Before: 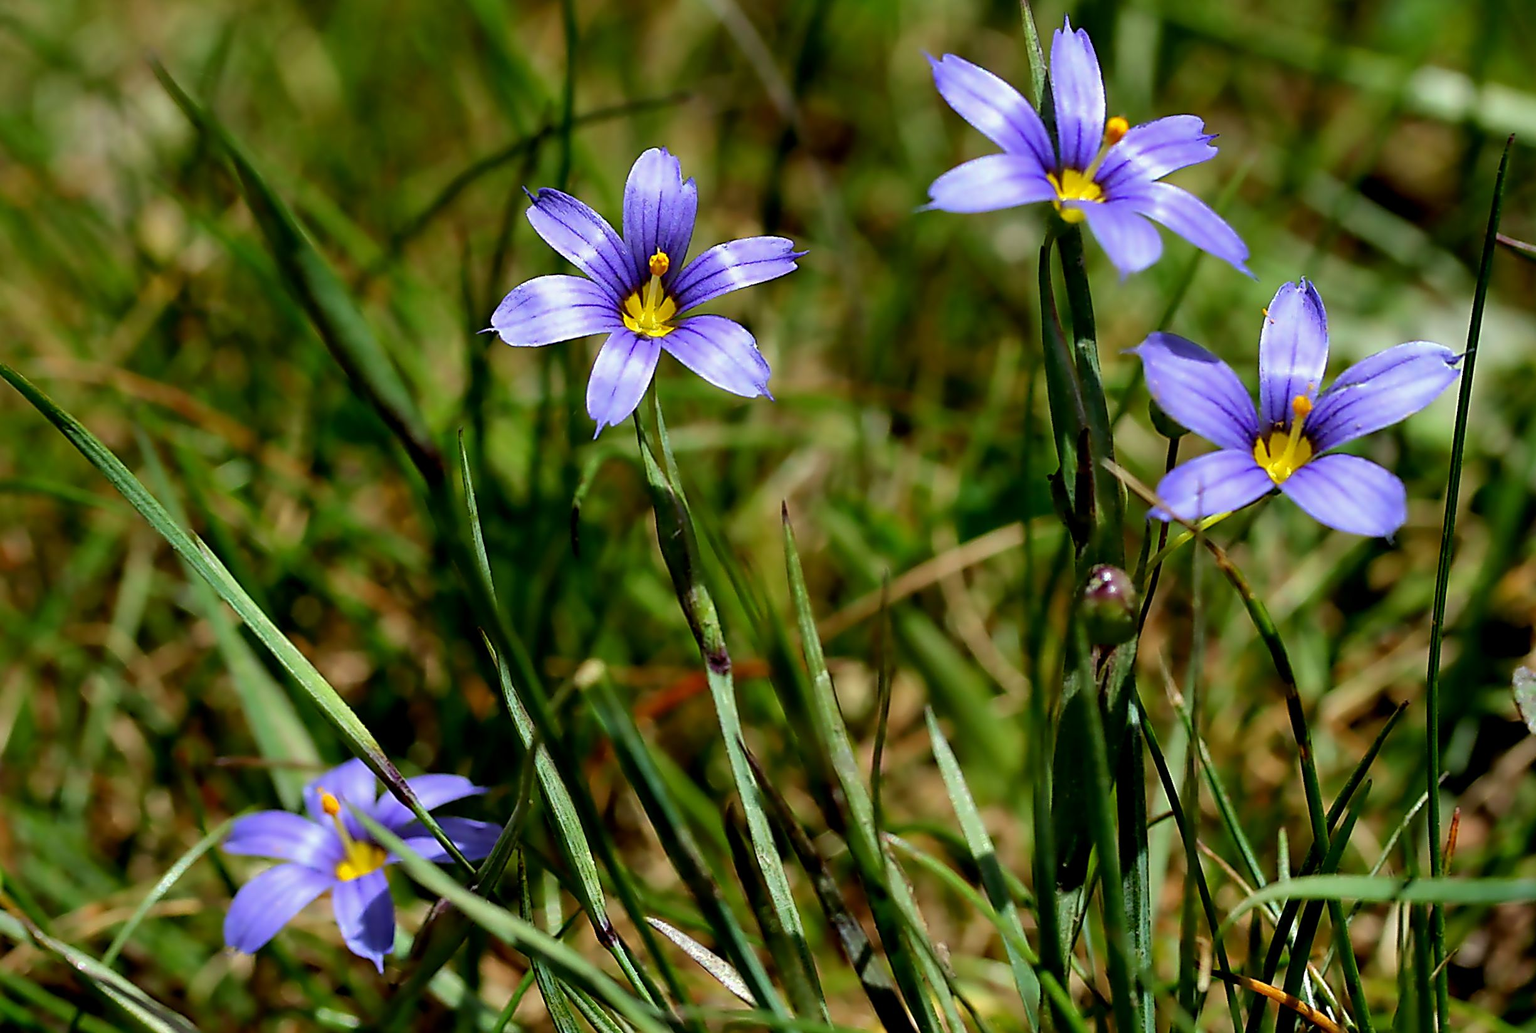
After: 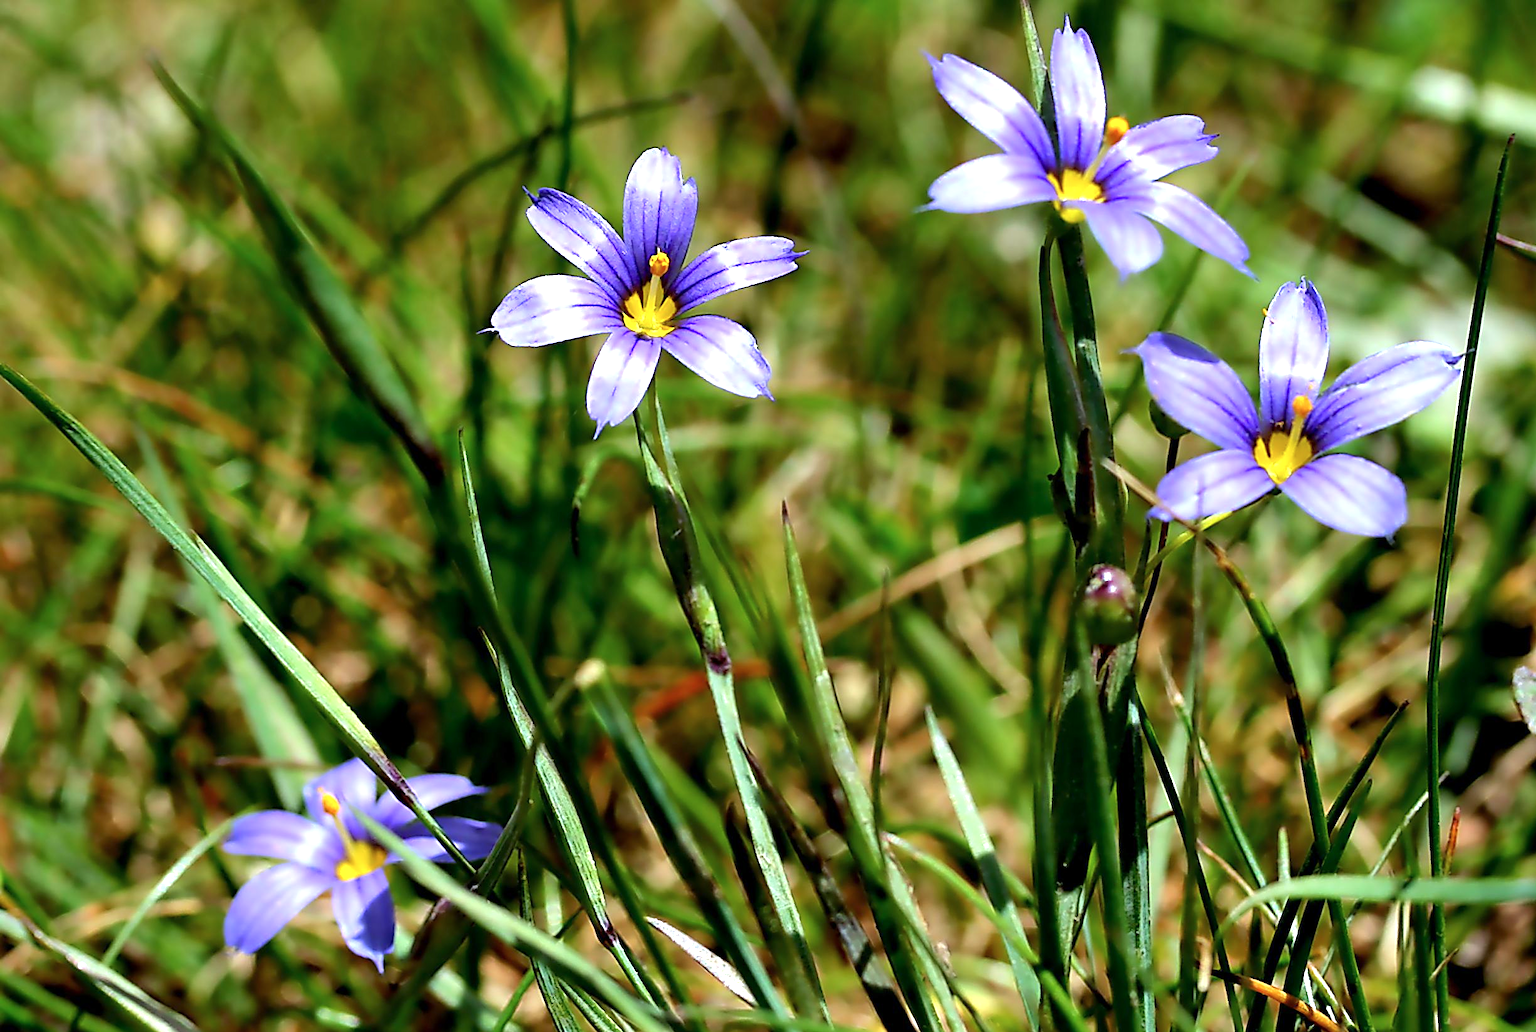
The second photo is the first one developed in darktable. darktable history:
color calibration: illuminant as shot in camera, x 0.358, y 0.373, temperature 4628.91 K
exposure: exposure 0.127 EV, compensate exposure bias true, compensate highlight preservation false
